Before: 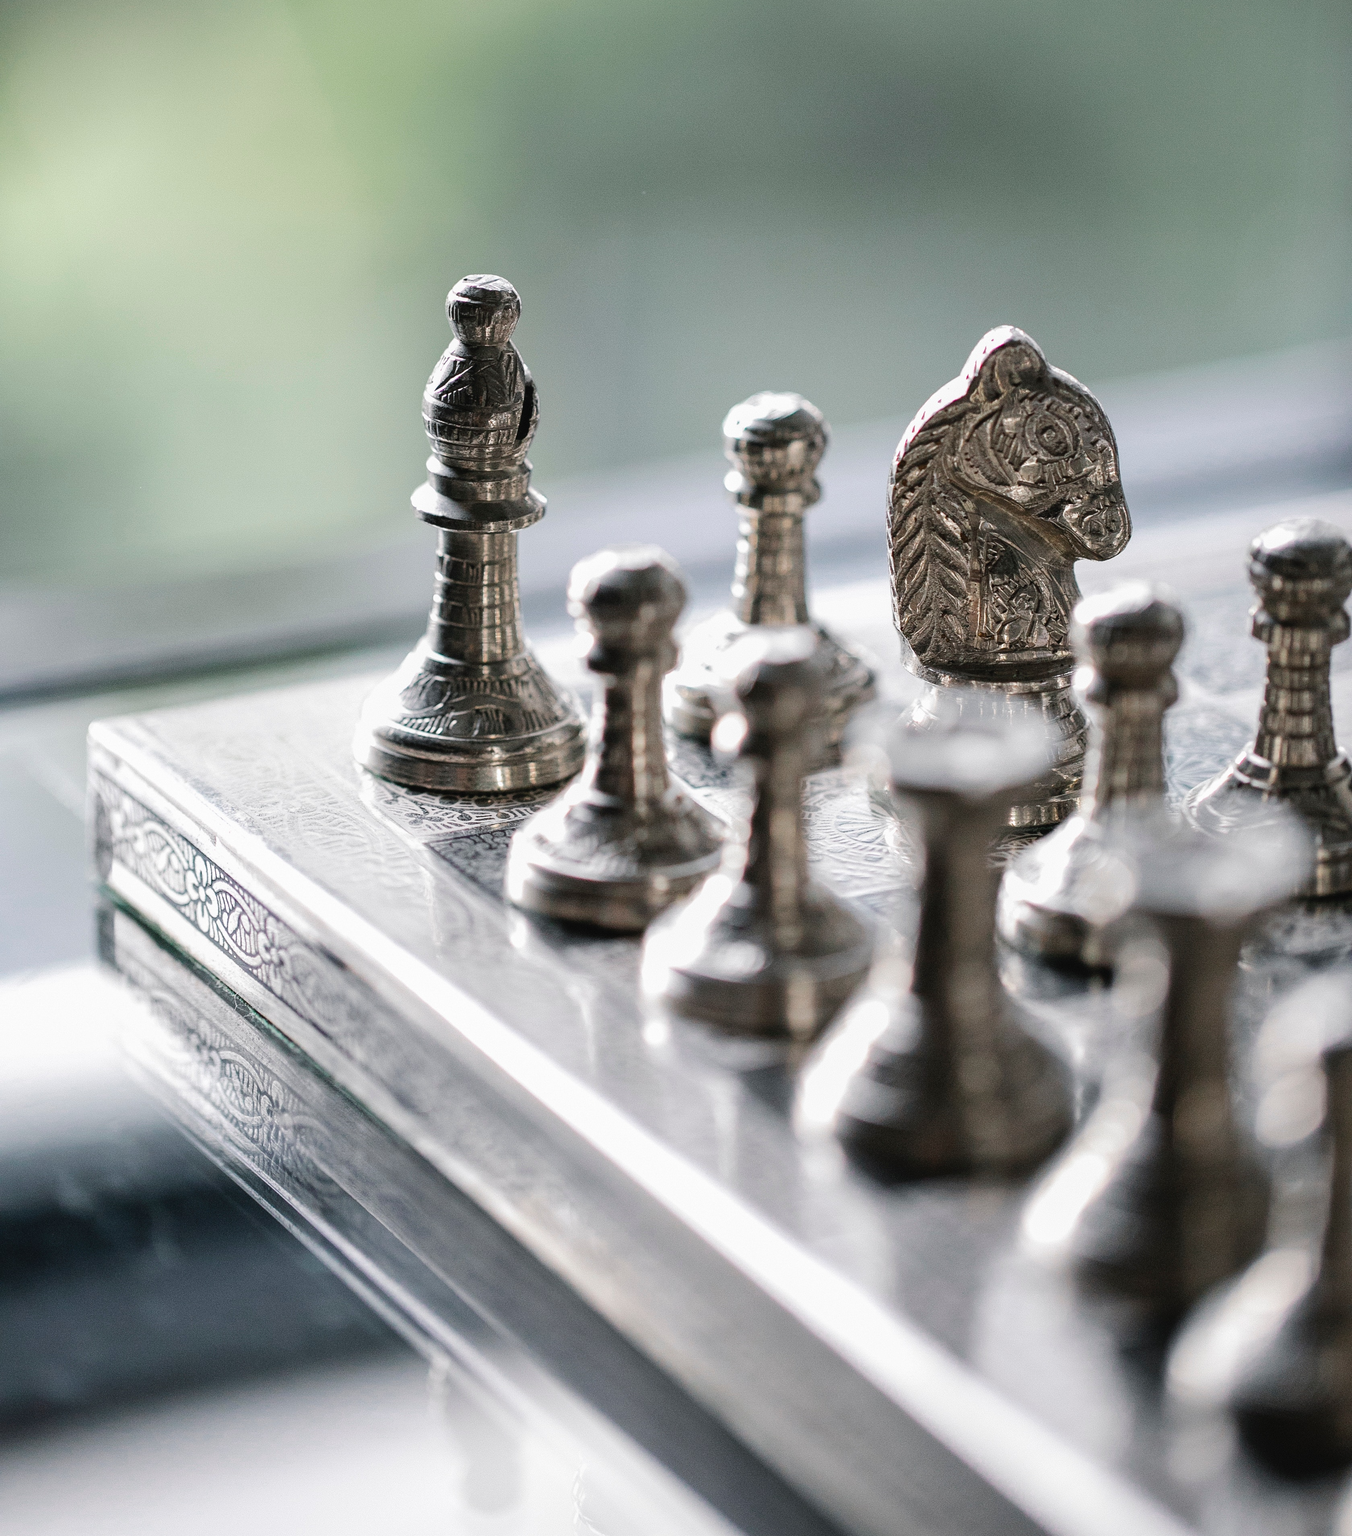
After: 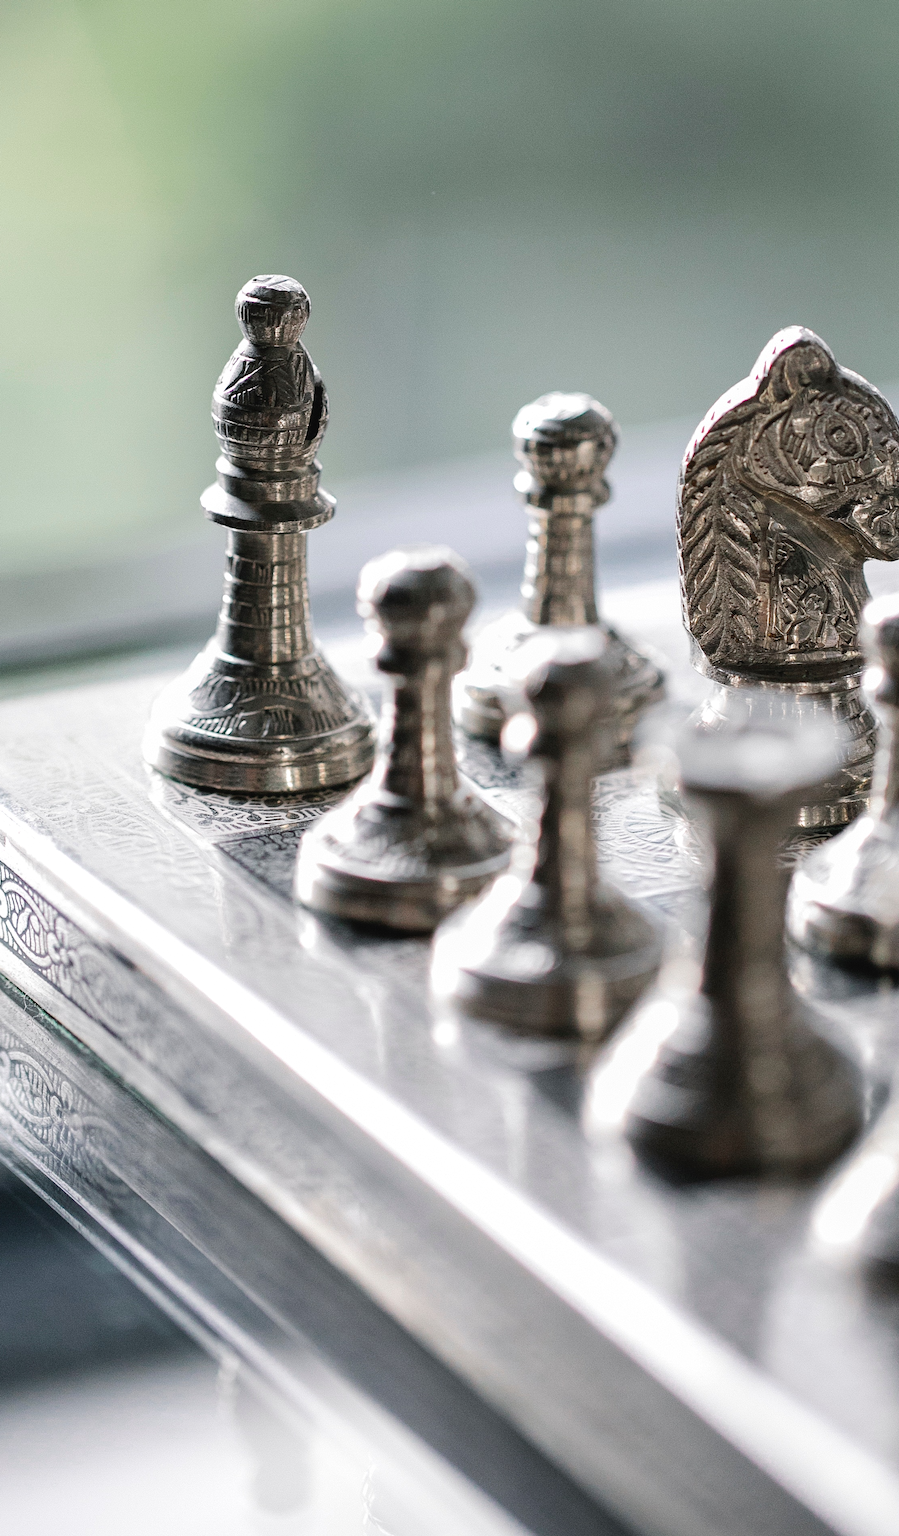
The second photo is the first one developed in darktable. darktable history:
crop and rotate: left 15.617%, right 17.807%
base curve: preserve colors none
shadows and highlights: shadows -8.19, white point adjustment 1.6, highlights 9.08
tone equalizer: -7 EV 0.111 EV
